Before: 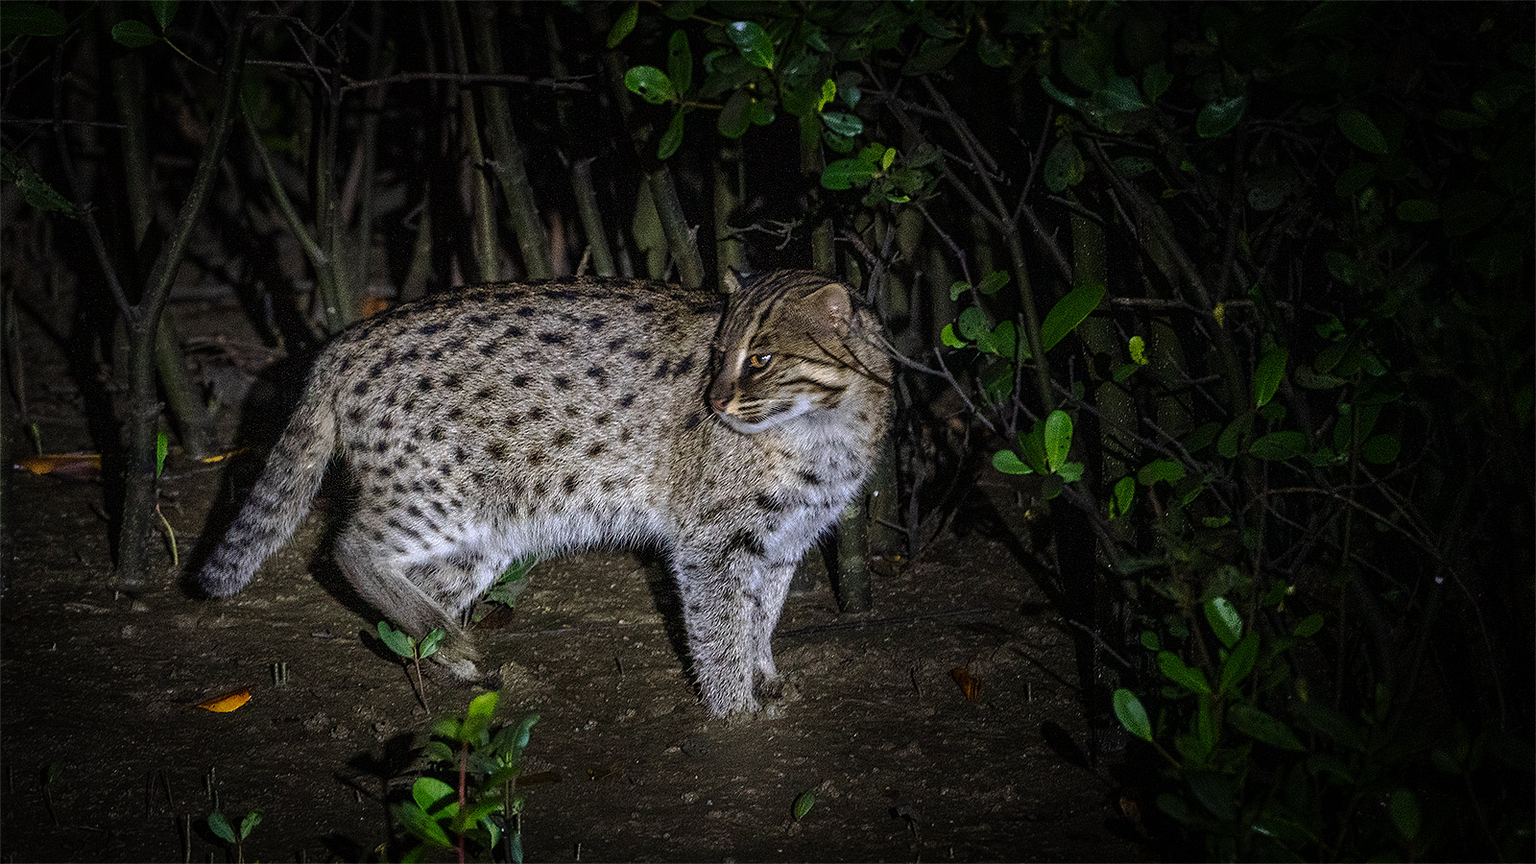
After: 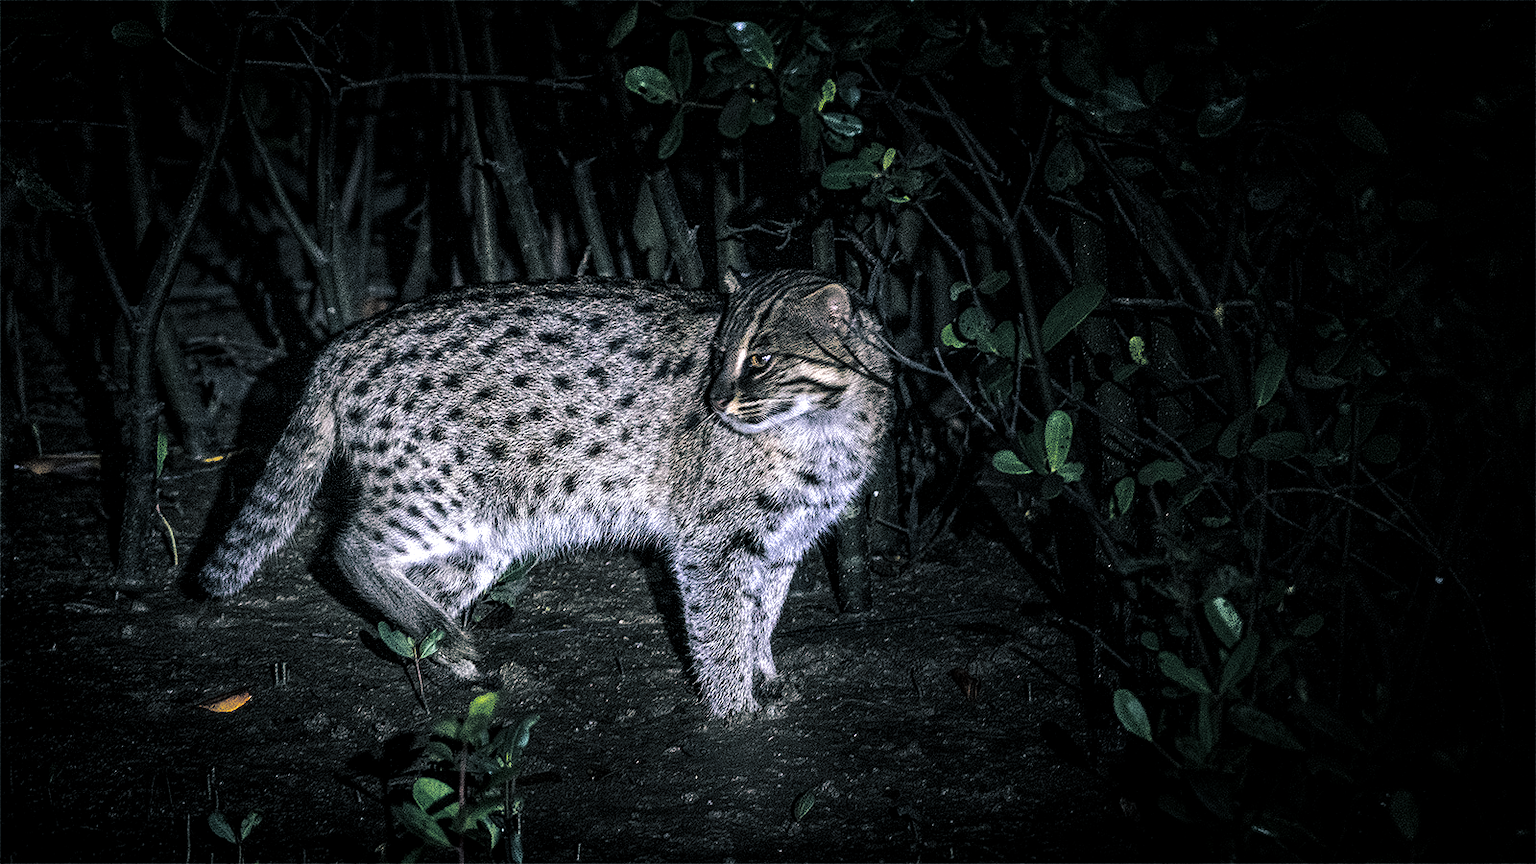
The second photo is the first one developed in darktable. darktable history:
tone equalizer: -8 EV -0.75 EV, -7 EV -0.7 EV, -6 EV -0.6 EV, -5 EV -0.4 EV, -3 EV 0.4 EV, -2 EV 0.6 EV, -1 EV 0.7 EV, +0 EV 0.75 EV, edges refinement/feathering 500, mask exposure compensation -1.57 EV, preserve details no
split-toning: shadows › hue 205.2°, shadows › saturation 0.29, highlights › hue 50.4°, highlights › saturation 0.38, balance -49.9
local contrast: highlights 99%, shadows 86%, detail 160%, midtone range 0.2
white balance: red 1.004, blue 1.096
